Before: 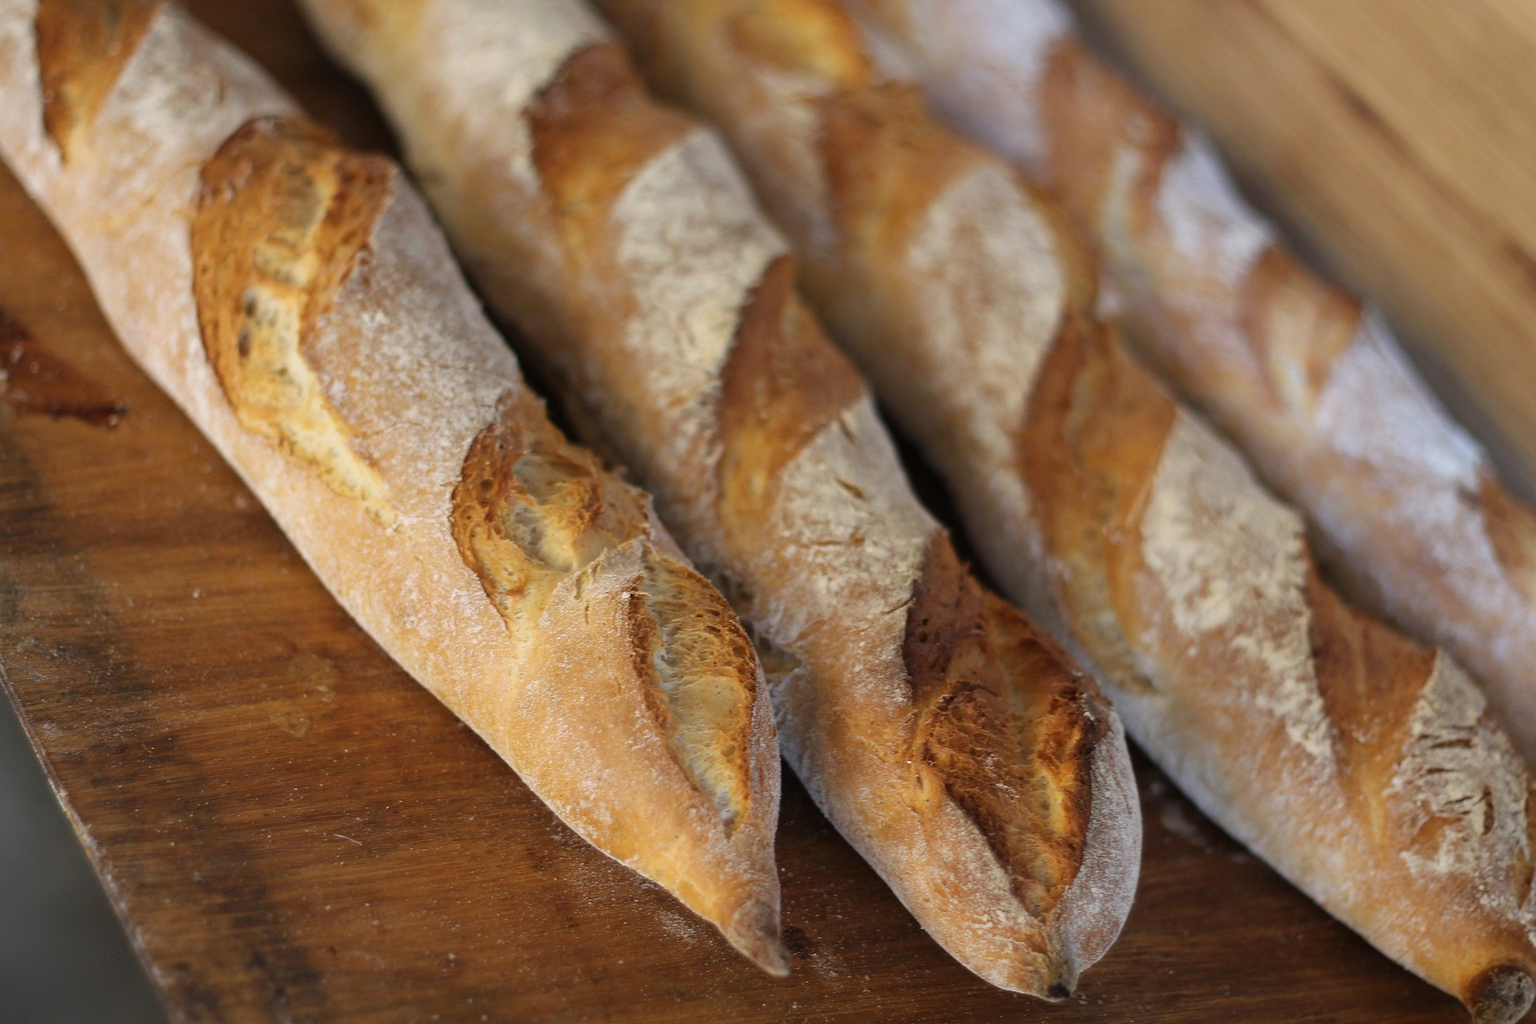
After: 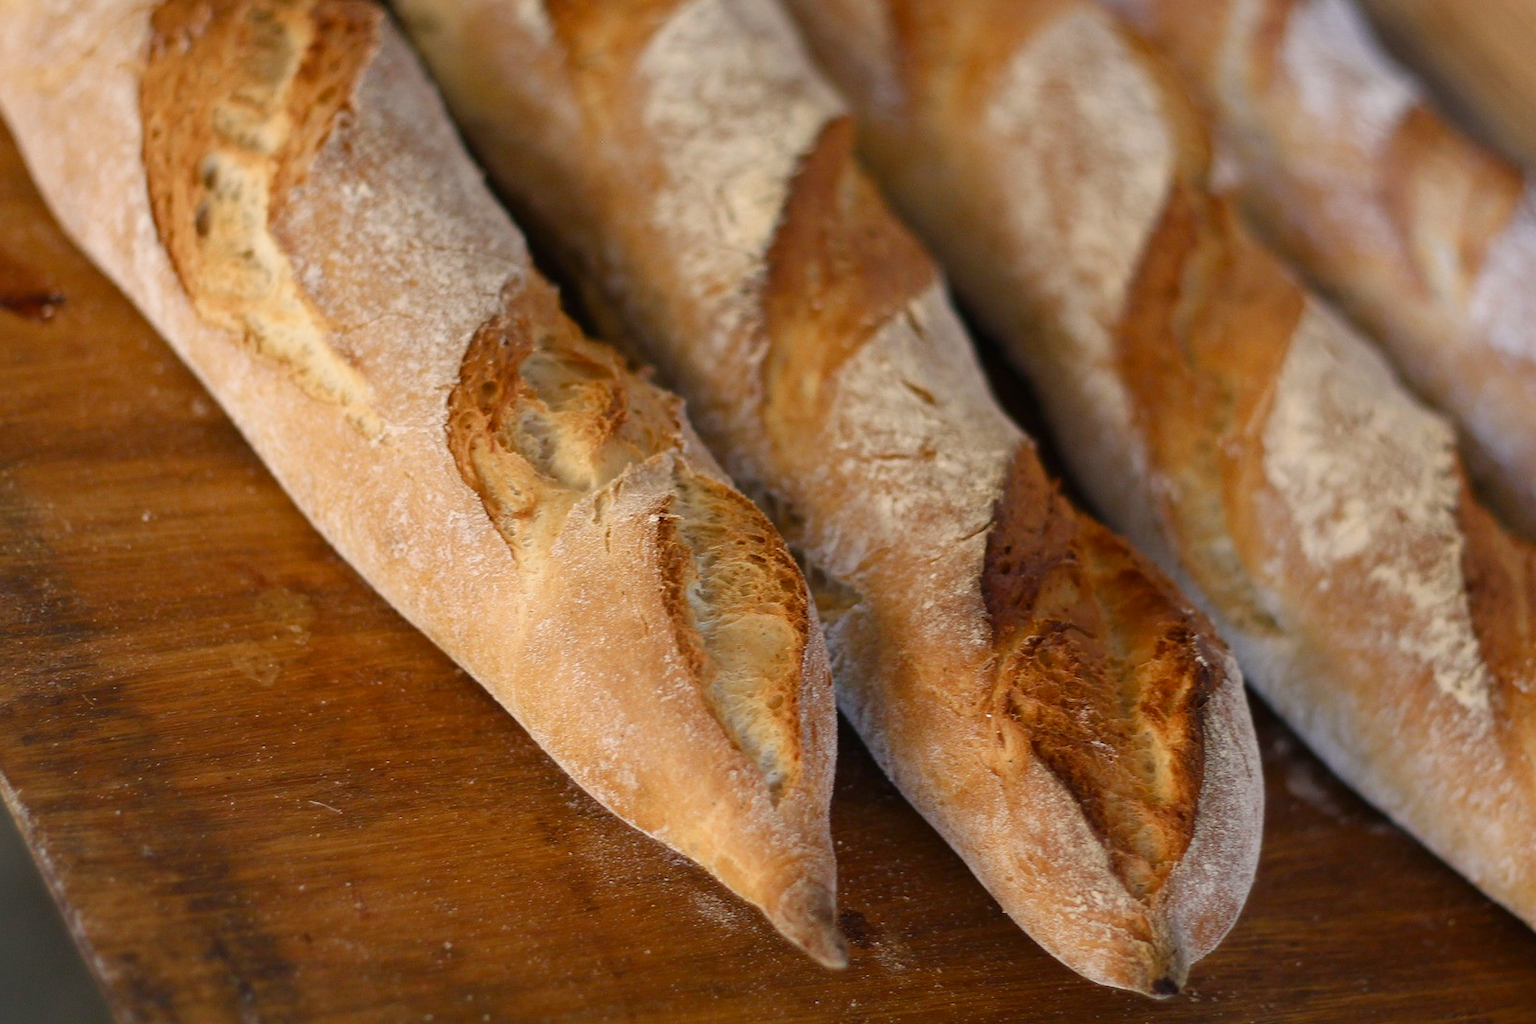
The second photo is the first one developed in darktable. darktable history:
color balance rgb: highlights gain › chroma 2.972%, highlights gain › hue 60.03°, perceptual saturation grading › global saturation -9.834%, perceptual saturation grading › highlights -26.841%, perceptual saturation grading › shadows 21.408%, global vibrance 31.244%
crop and rotate: left 4.741%, top 15.326%, right 10.643%
color correction: highlights b* -0.026, saturation 1.13
